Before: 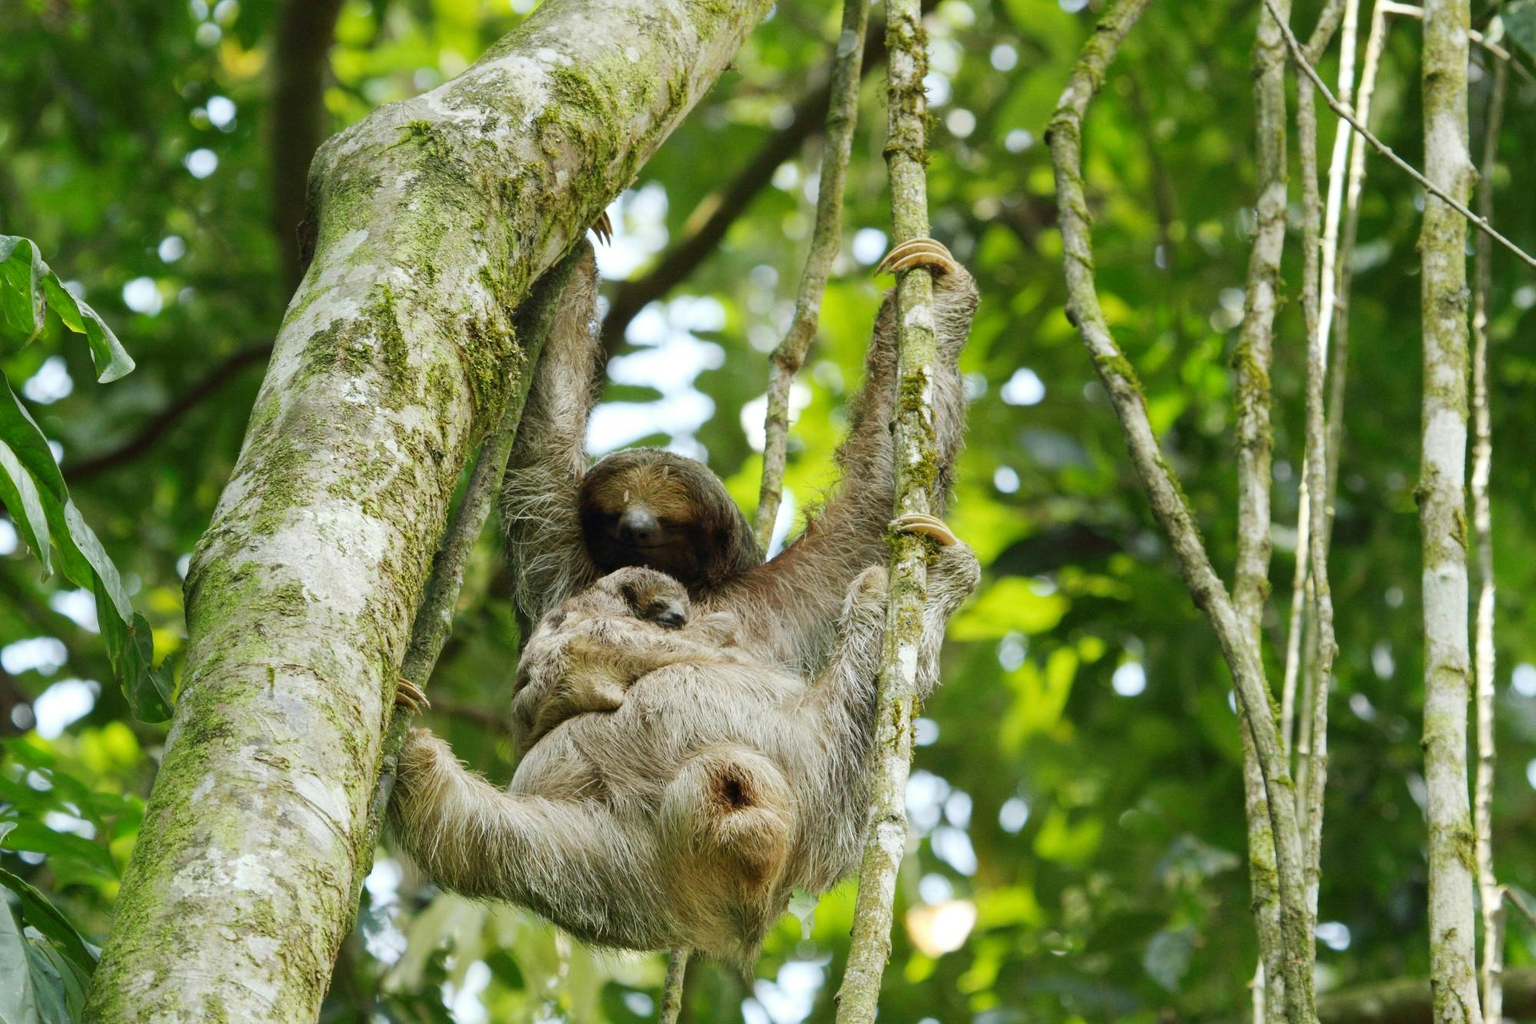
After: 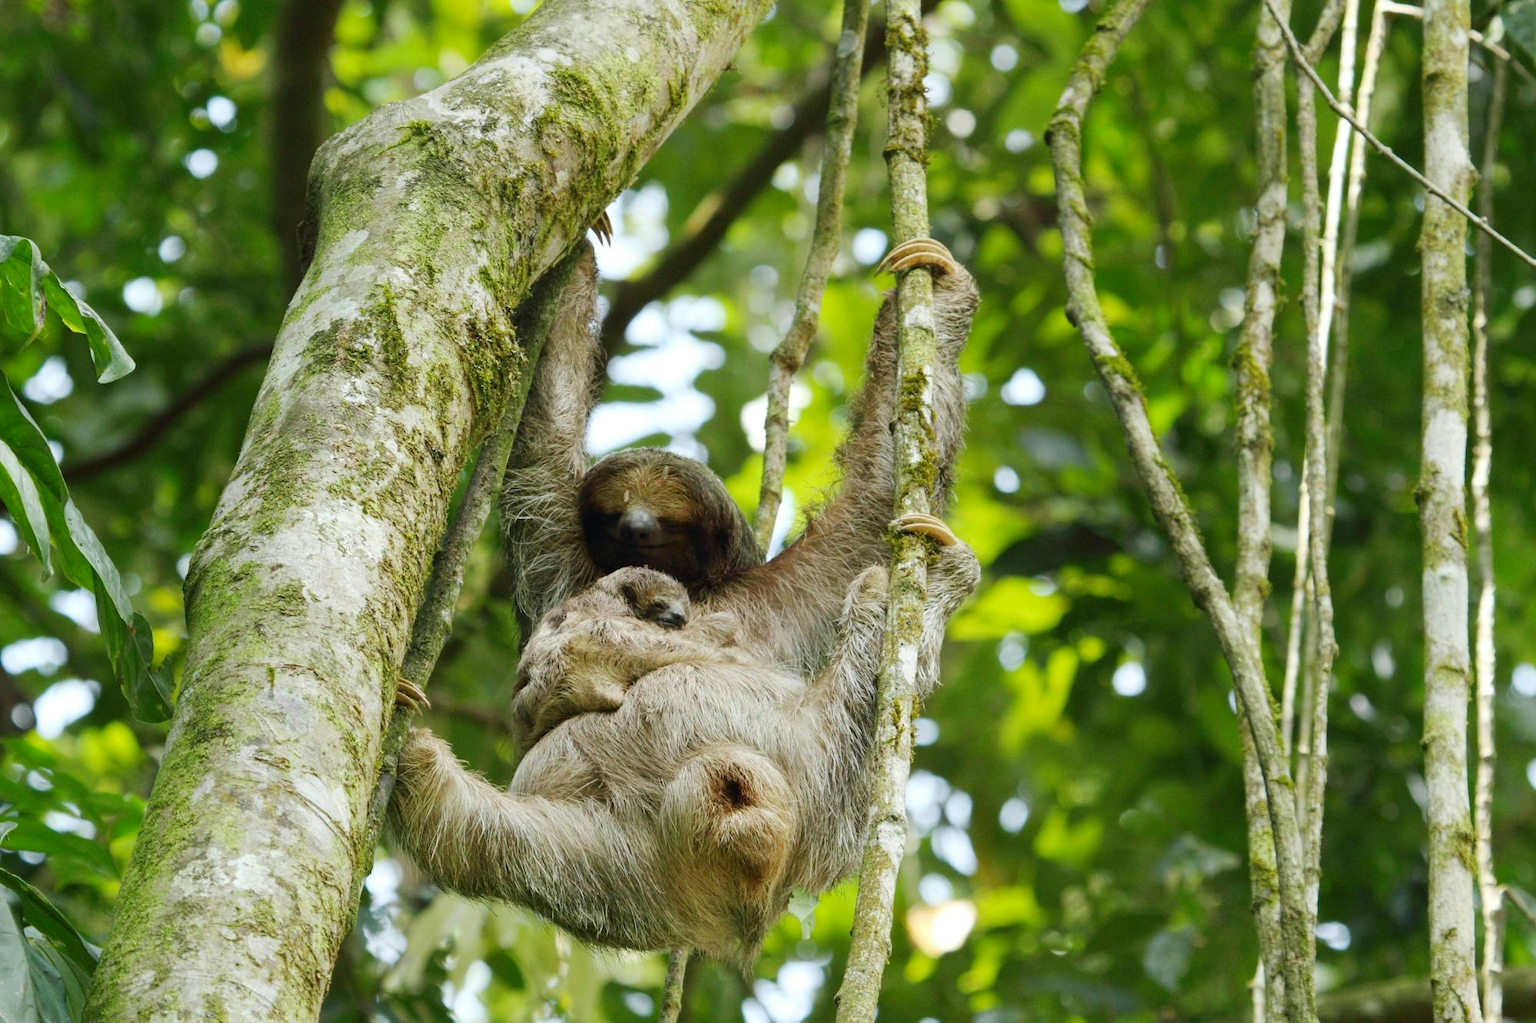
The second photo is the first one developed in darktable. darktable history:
color balance rgb: linear chroma grading › global chroma 0.325%, perceptual saturation grading › global saturation 0.641%, global vibrance 7.467%
